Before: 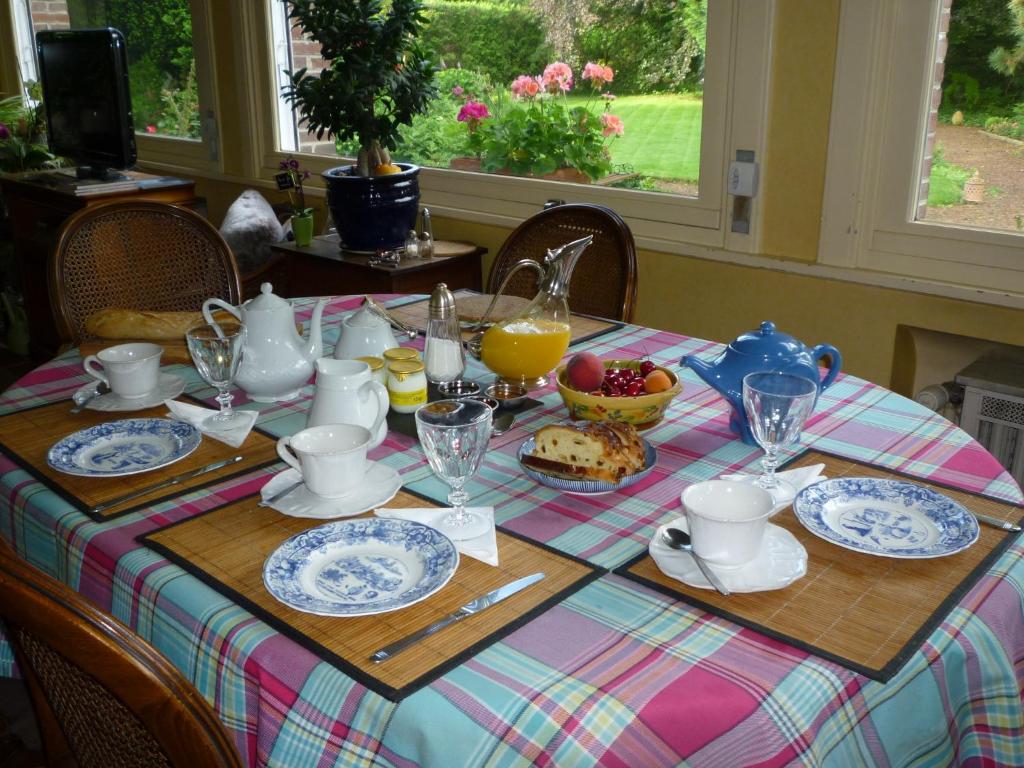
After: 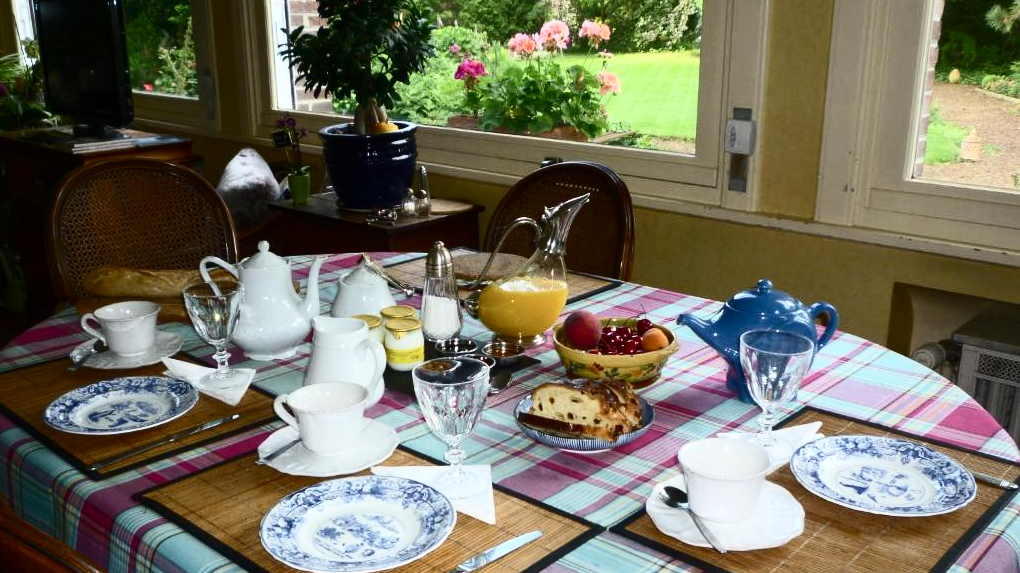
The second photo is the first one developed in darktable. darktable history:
contrast brightness saturation: contrast 0.39, brightness 0.1
crop: left 0.387%, top 5.469%, bottom 19.809%
